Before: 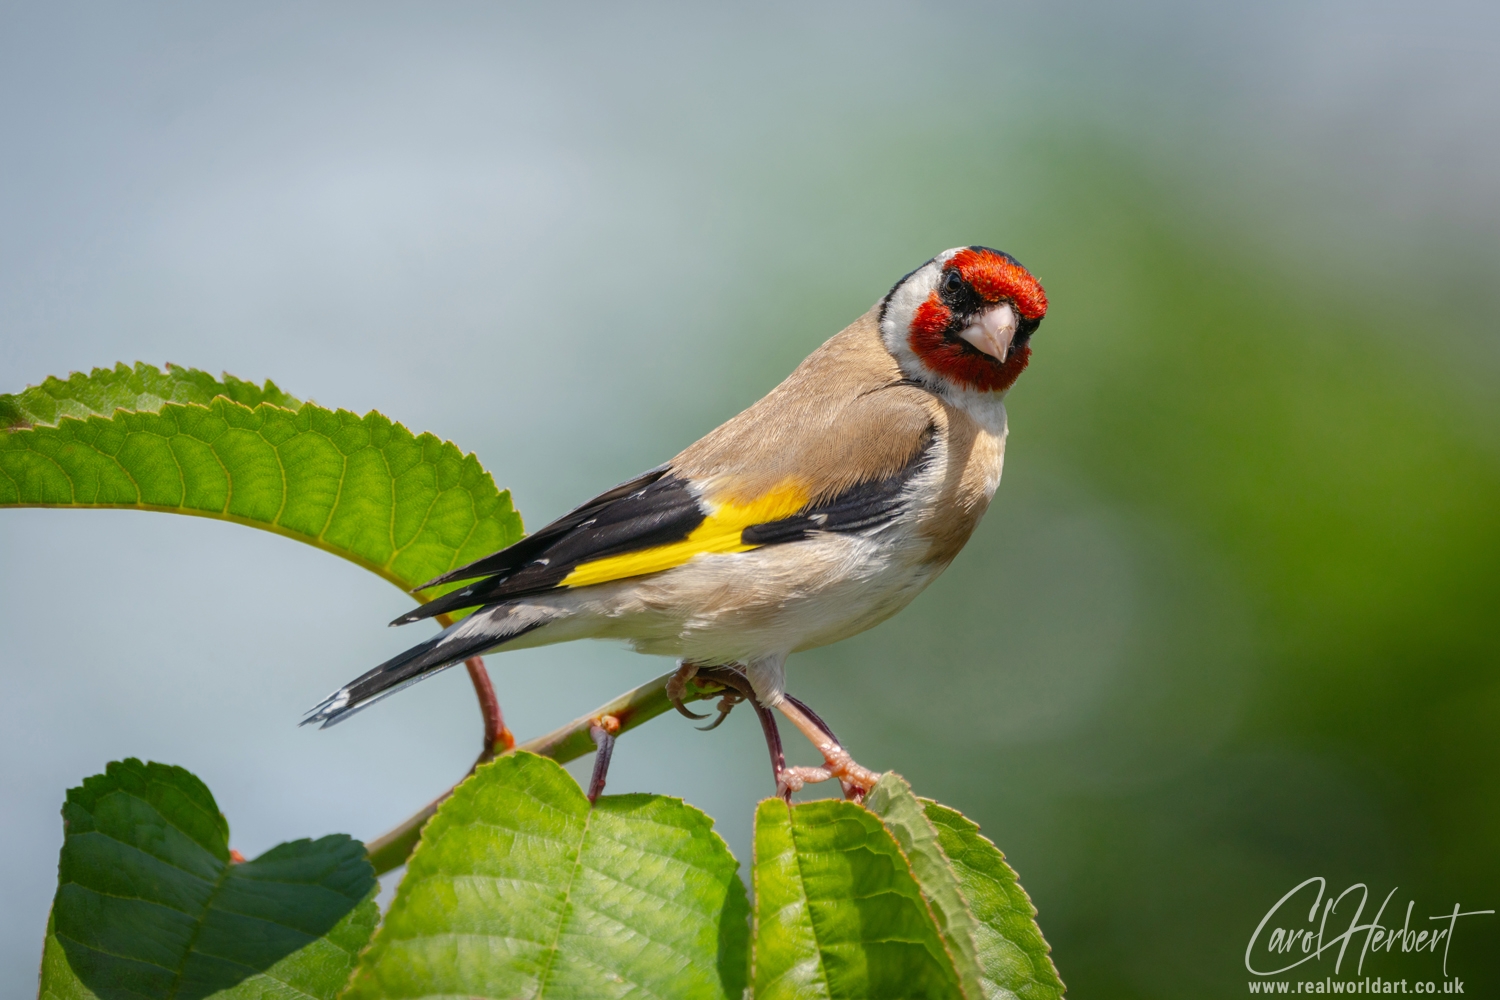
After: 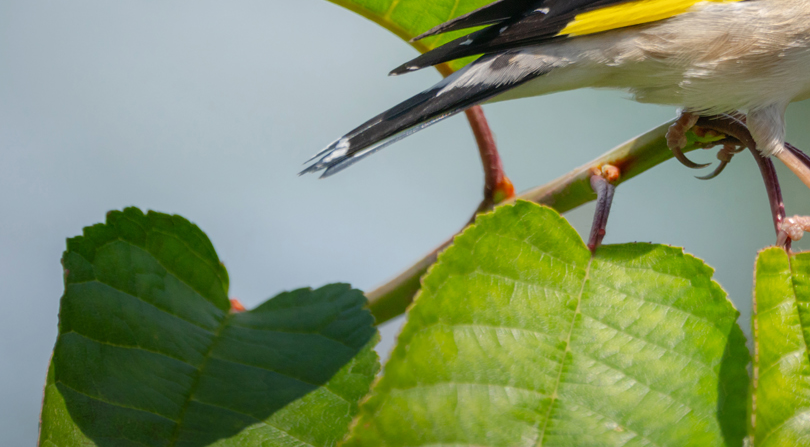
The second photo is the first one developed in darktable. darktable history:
crop and rotate: top 55.133%, right 45.965%, bottom 0.133%
